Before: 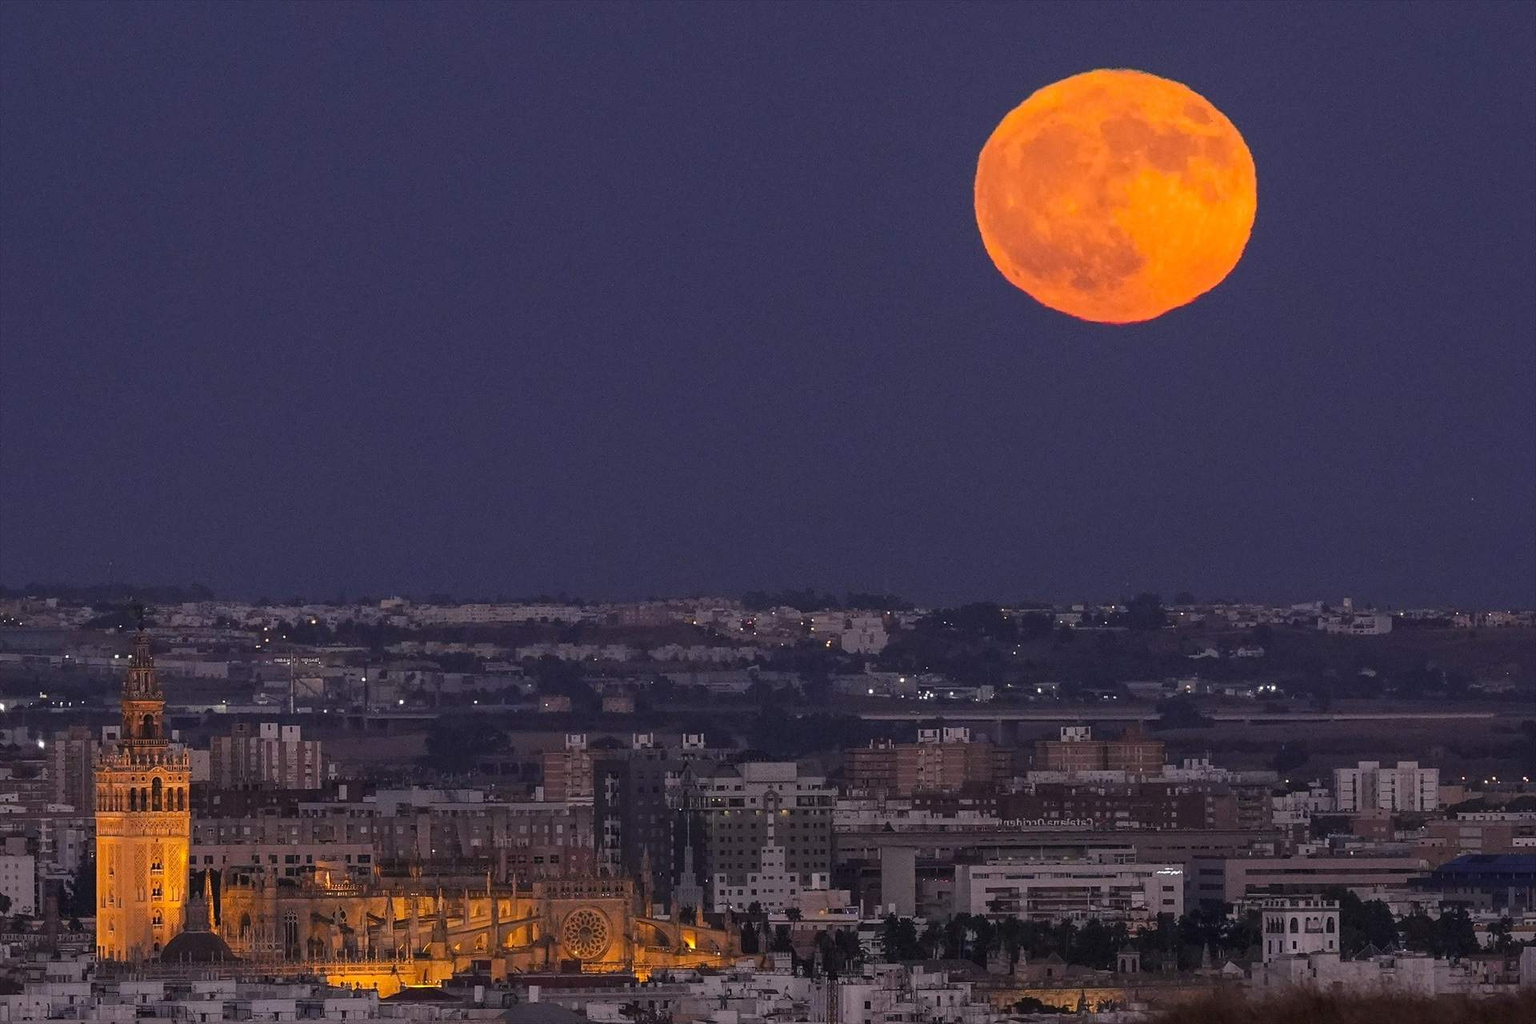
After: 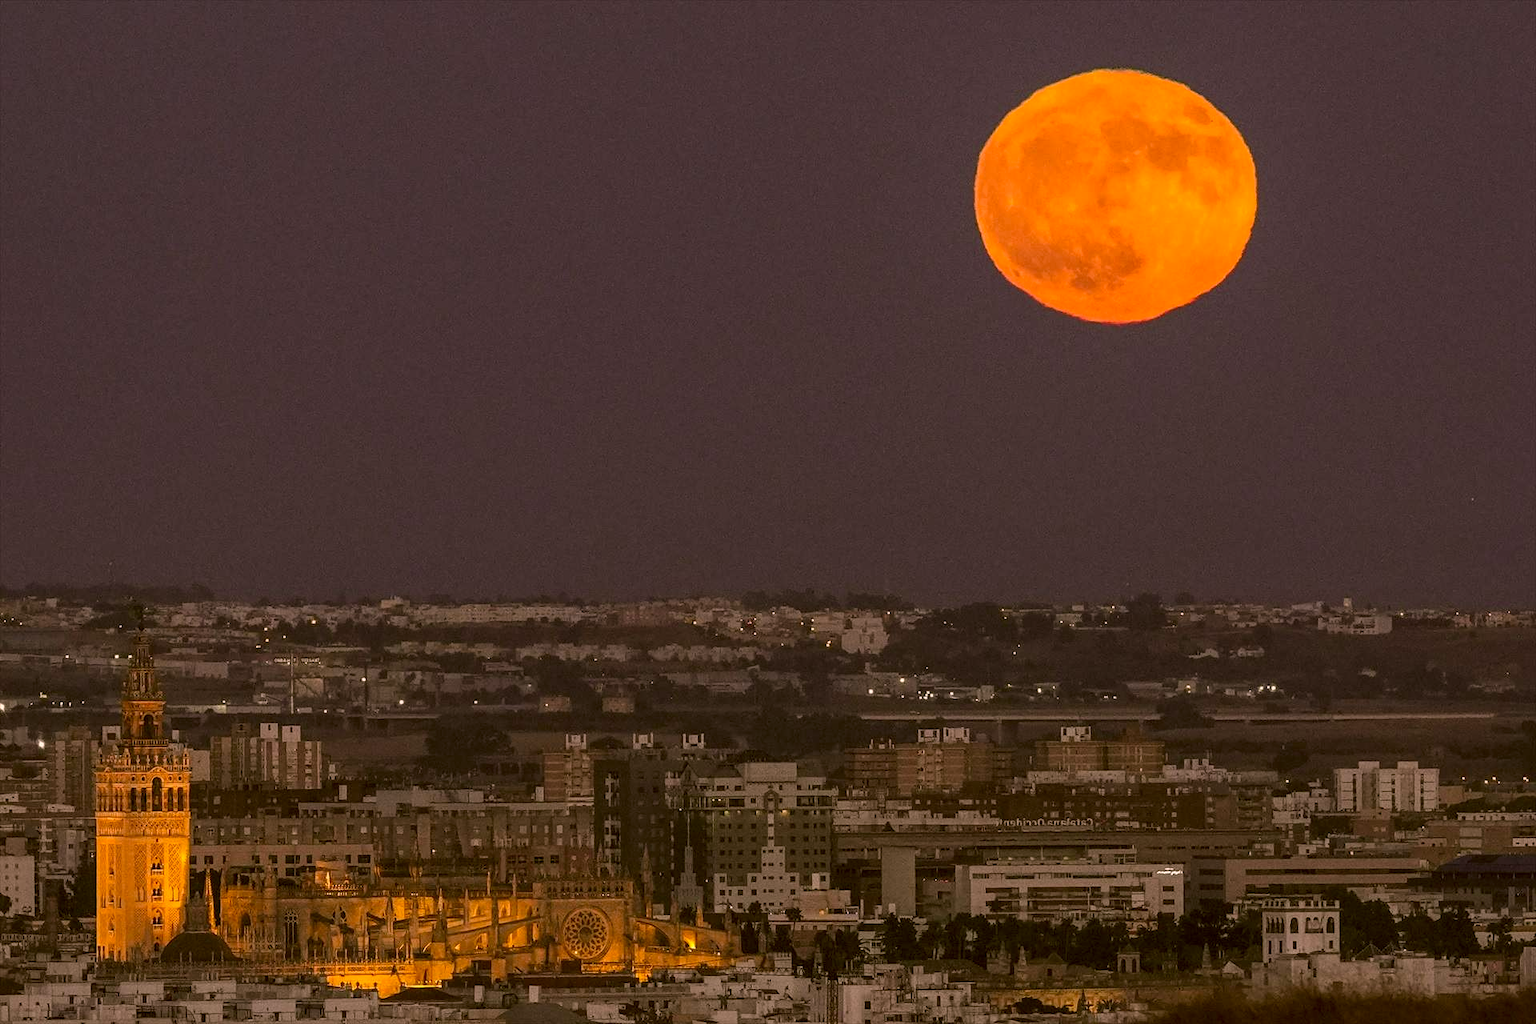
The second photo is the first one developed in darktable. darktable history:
local contrast: on, module defaults
color correction: highlights a* 8.27, highlights b* 15.8, shadows a* -0.397, shadows b* 25.96
